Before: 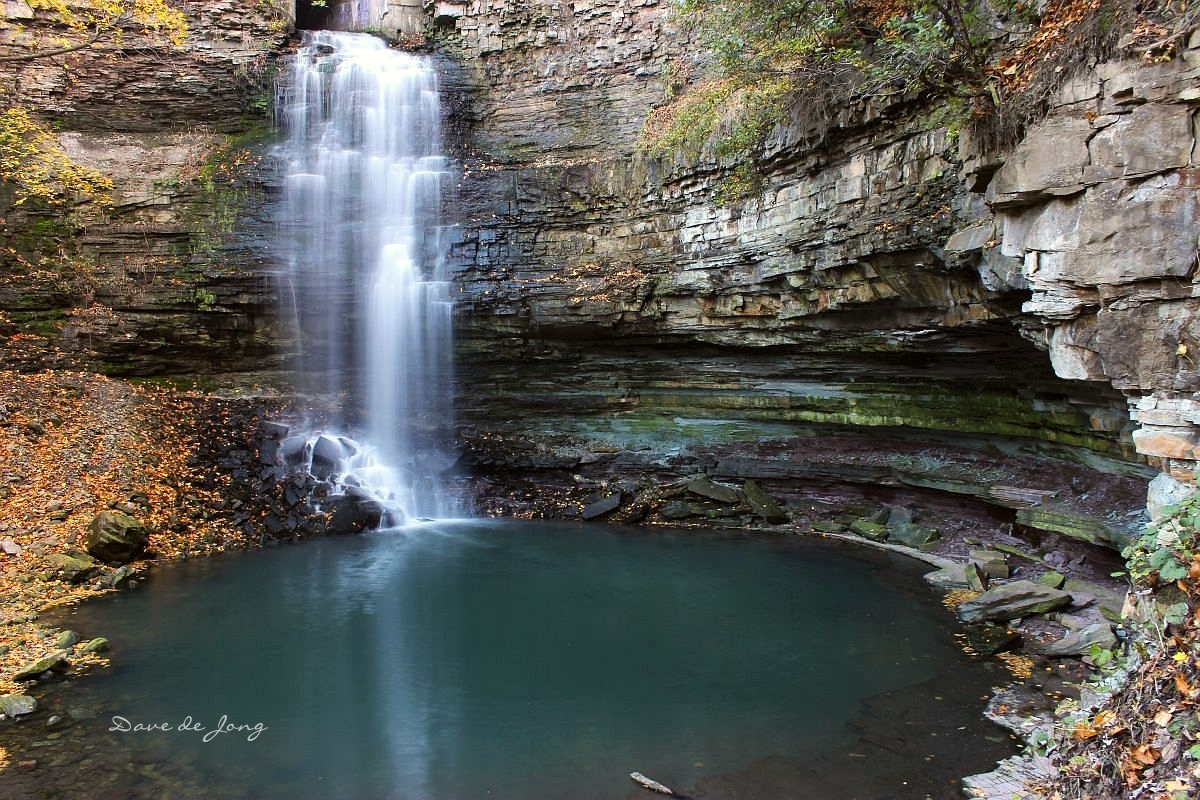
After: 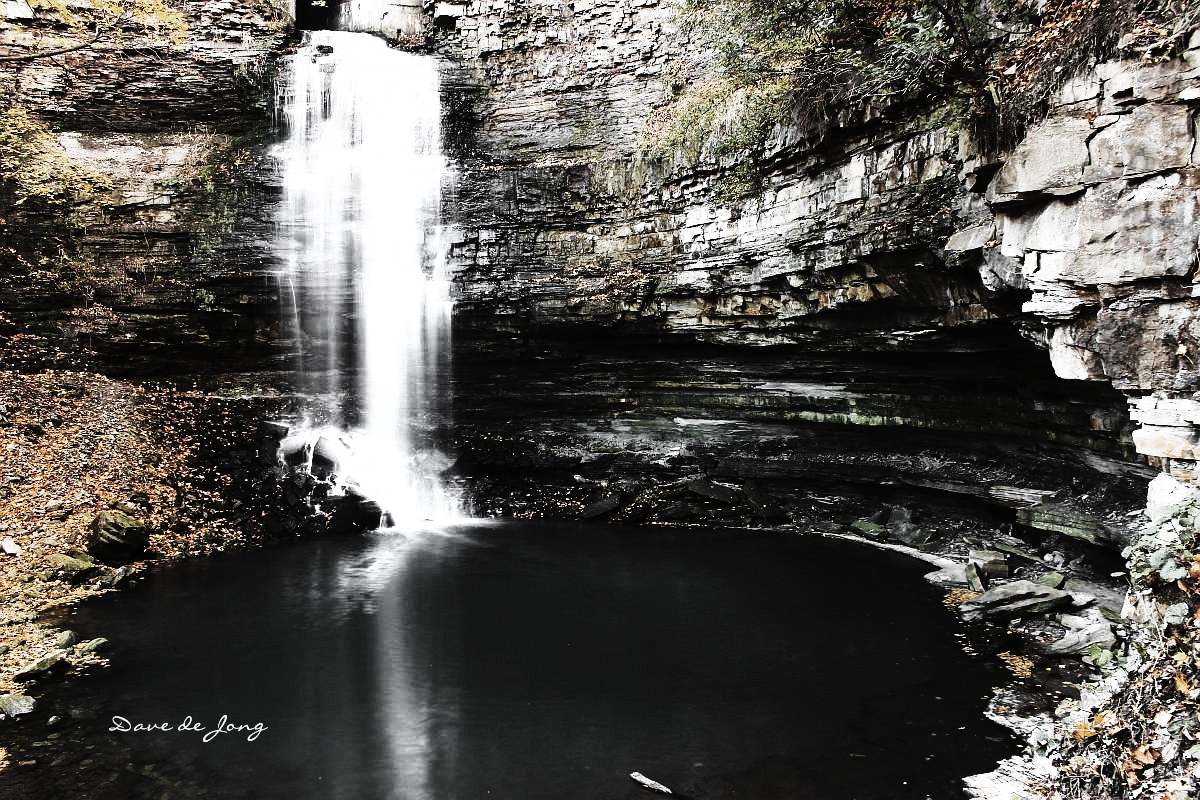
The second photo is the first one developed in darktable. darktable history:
tone curve: curves: ch0 [(0, 0) (0.003, 0.01) (0.011, 0.012) (0.025, 0.012) (0.044, 0.017) (0.069, 0.021) (0.1, 0.025) (0.136, 0.03) (0.177, 0.037) (0.224, 0.052) (0.277, 0.092) (0.335, 0.16) (0.399, 0.3) (0.468, 0.463) (0.543, 0.639) (0.623, 0.796) (0.709, 0.904) (0.801, 0.962) (0.898, 0.988) (1, 1)], preserve colors none
color zones: curves: ch0 [(0, 0.613) (0.01, 0.613) (0.245, 0.448) (0.498, 0.529) (0.642, 0.665) (0.879, 0.777) (0.99, 0.613)]; ch1 [(0, 0.035) (0.121, 0.189) (0.259, 0.197) (0.415, 0.061) (0.589, 0.022) (0.732, 0.022) (0.857, 0.026) (0.991, 0.053)]
